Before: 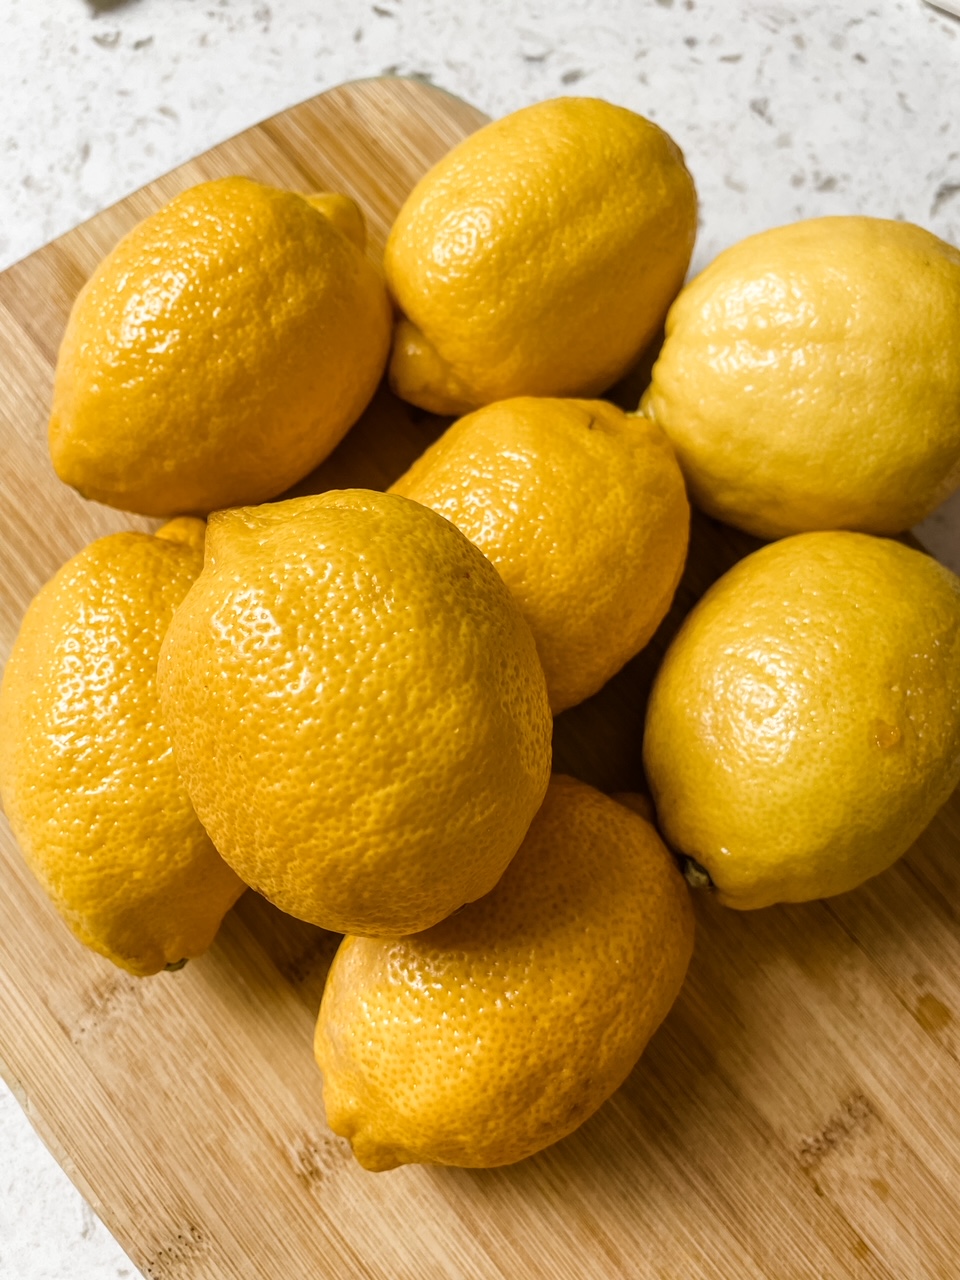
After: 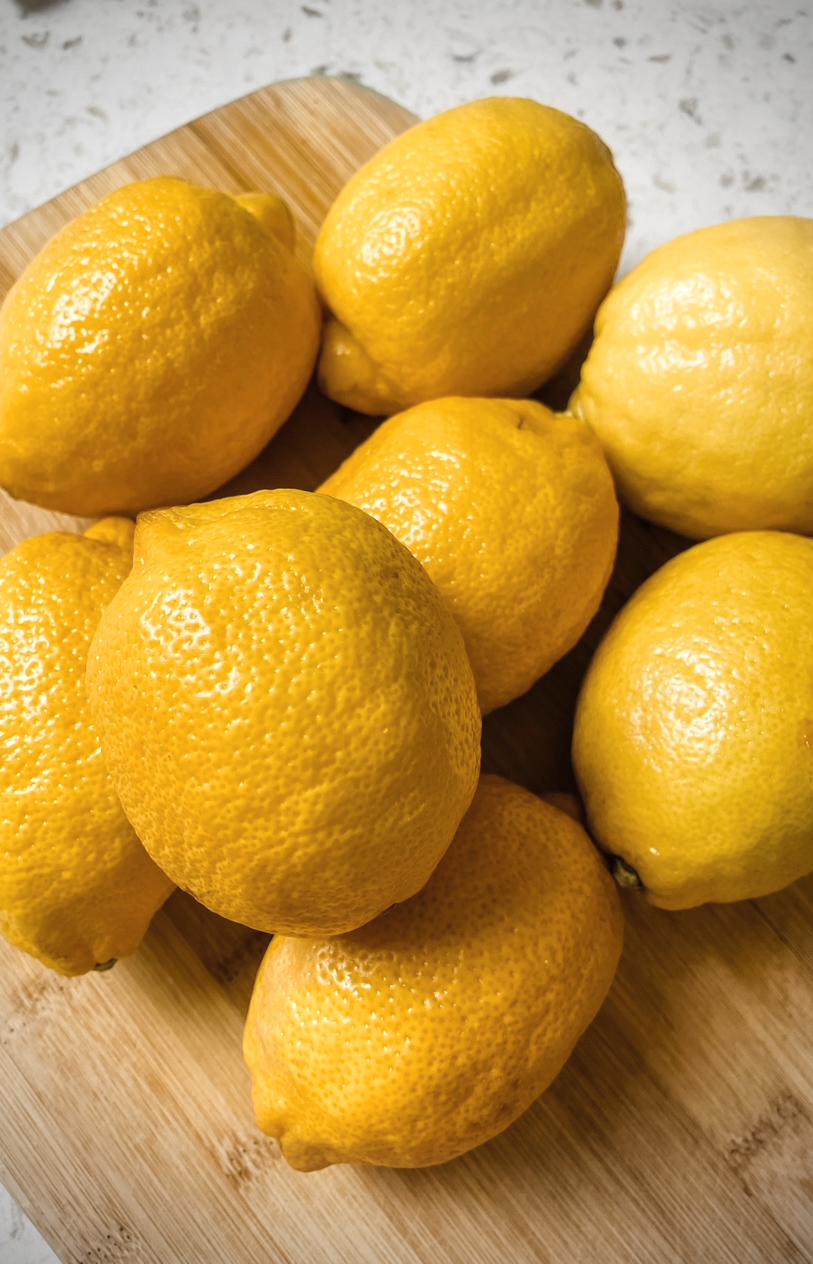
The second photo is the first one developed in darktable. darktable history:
contrast brightness saturation: contrast 0.055, brightness 0.062, saturation 0.008
vignetting: brightness -0.712, saturation -0.488
crop: left 7.478%, right 7.808%
